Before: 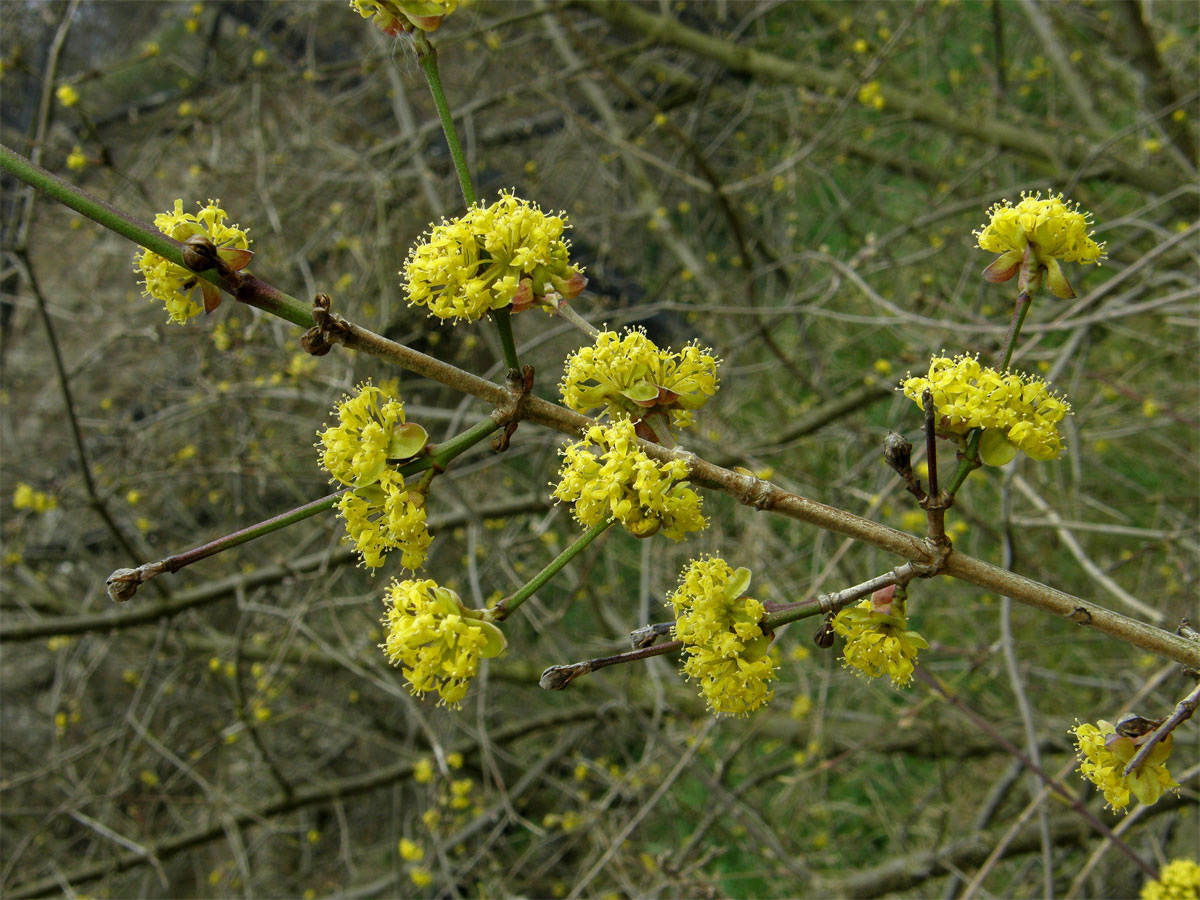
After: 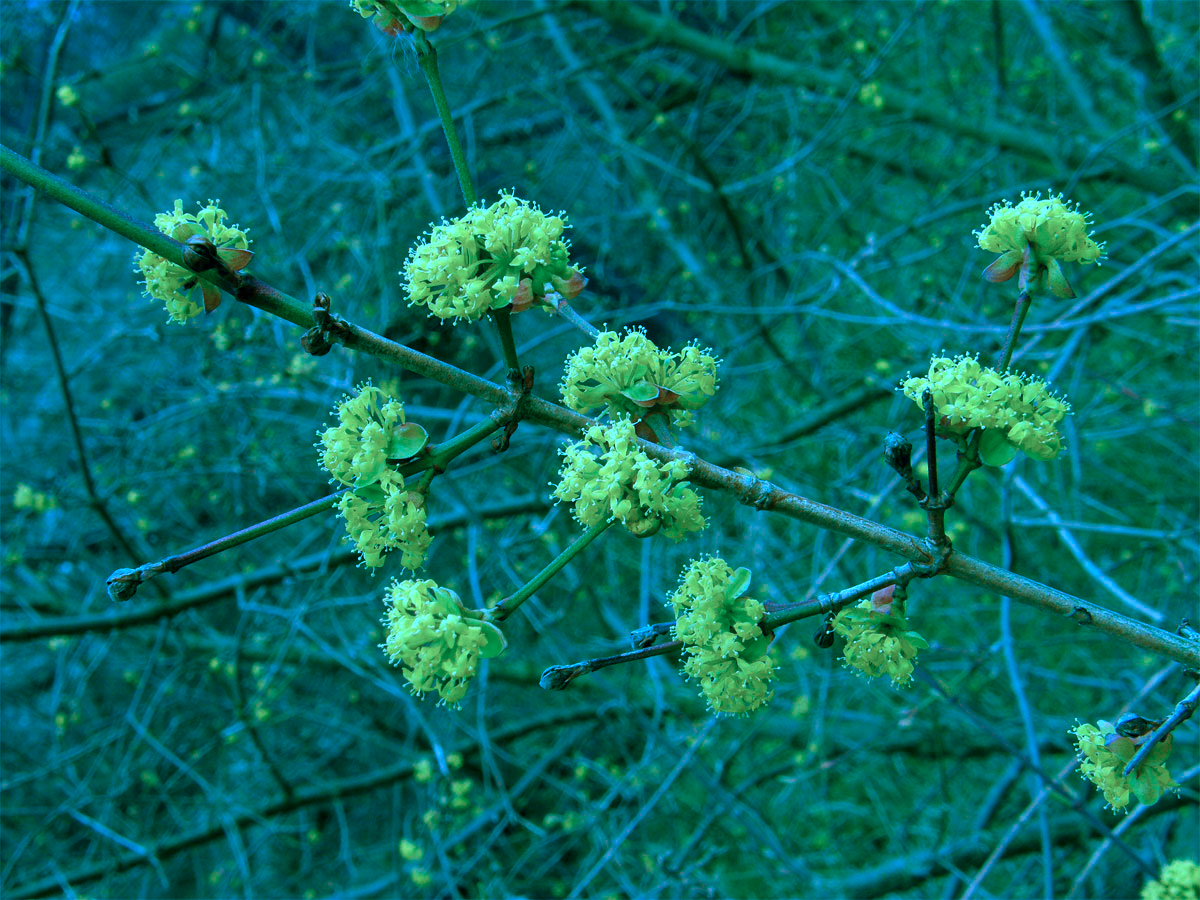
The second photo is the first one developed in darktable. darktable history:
color calibration: output R [1.063, -0.012, -0.003, 0], output B [-0.079, 0.047, 1, 0], illuminant custom, x 0.46, y 0.43, temperature 2642.66 K
color balance rgb: shadows lift › chroma 11.71%, shadows lift › hue 133.46°, power › chroma 2.15%, power › hue 166.83°, highlights gain › chroma 4%, highlights gain › hue 200.2°, perceptual saturation grading › global saturation 18.05%
